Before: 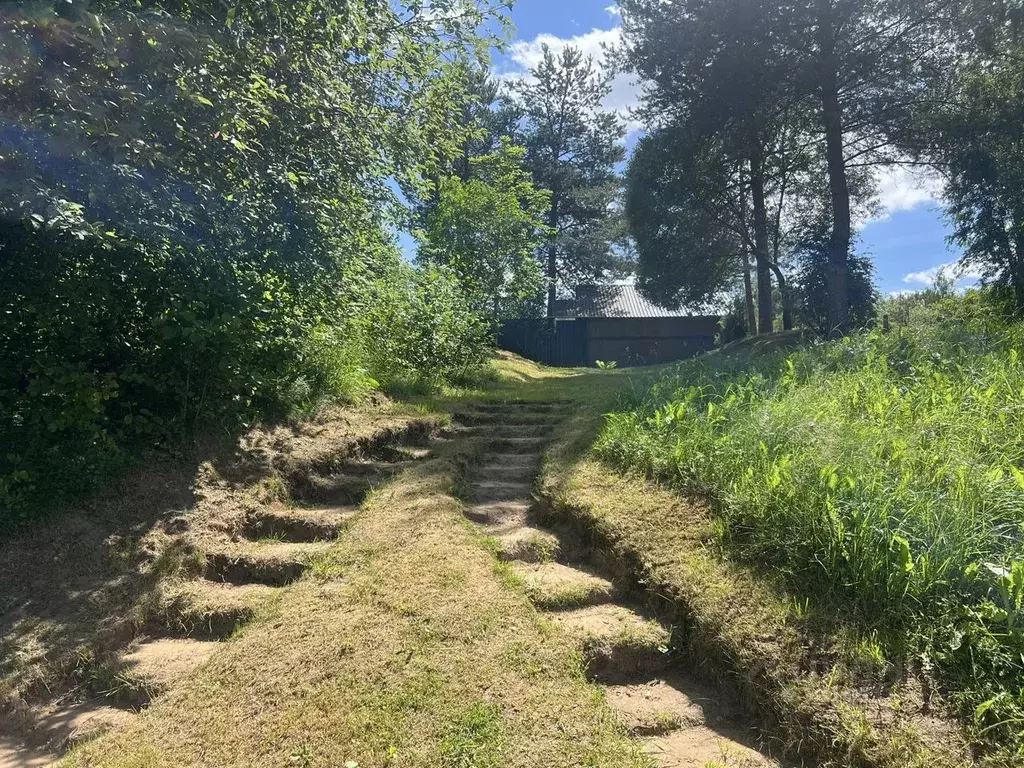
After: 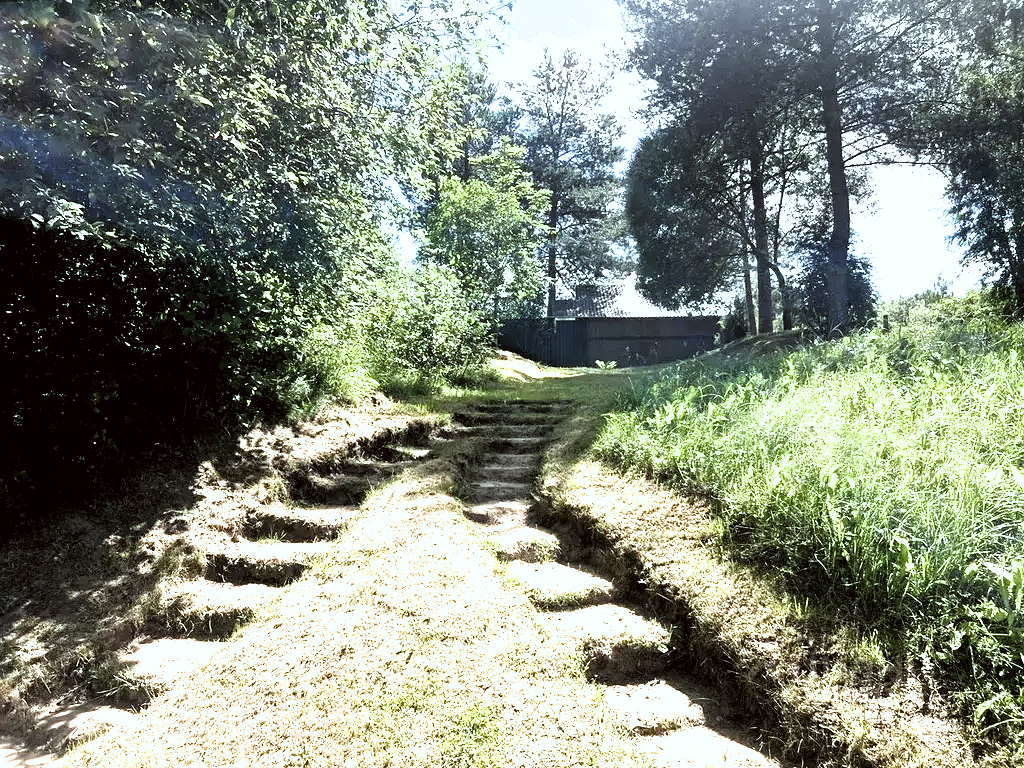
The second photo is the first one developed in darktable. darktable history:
tone equalizer: -8 EV -1.07 EV, -7 EV -1.01 EV, -6 EV -0.88 EV, -5 EV -0.547 EV, -3 EV 0.548 EV, -2 EV 0.881 EV, -1 EV 1 EV, +0 EV 1.07 EV, smoothing diameter 24.94%, edges refinement/feathering 6.78, preserve details guided filter
levels: levels [0.016, 0.5, 0.996]
color correction: highlights a* -2.84, highlights b* -2.72, shadows a* 2.04, shadows b* 2.73
filmic rgb: black relative exposure -8.26 EV, white relative exposure 2.23 EV, threshold 3.05 EV, hardness 7.08, latitude 85.47%, contrast 1.679, highlights saturation mix -3.61%, shadows ↔ highlights balance -2.02%, enable highlight reconstruction true
